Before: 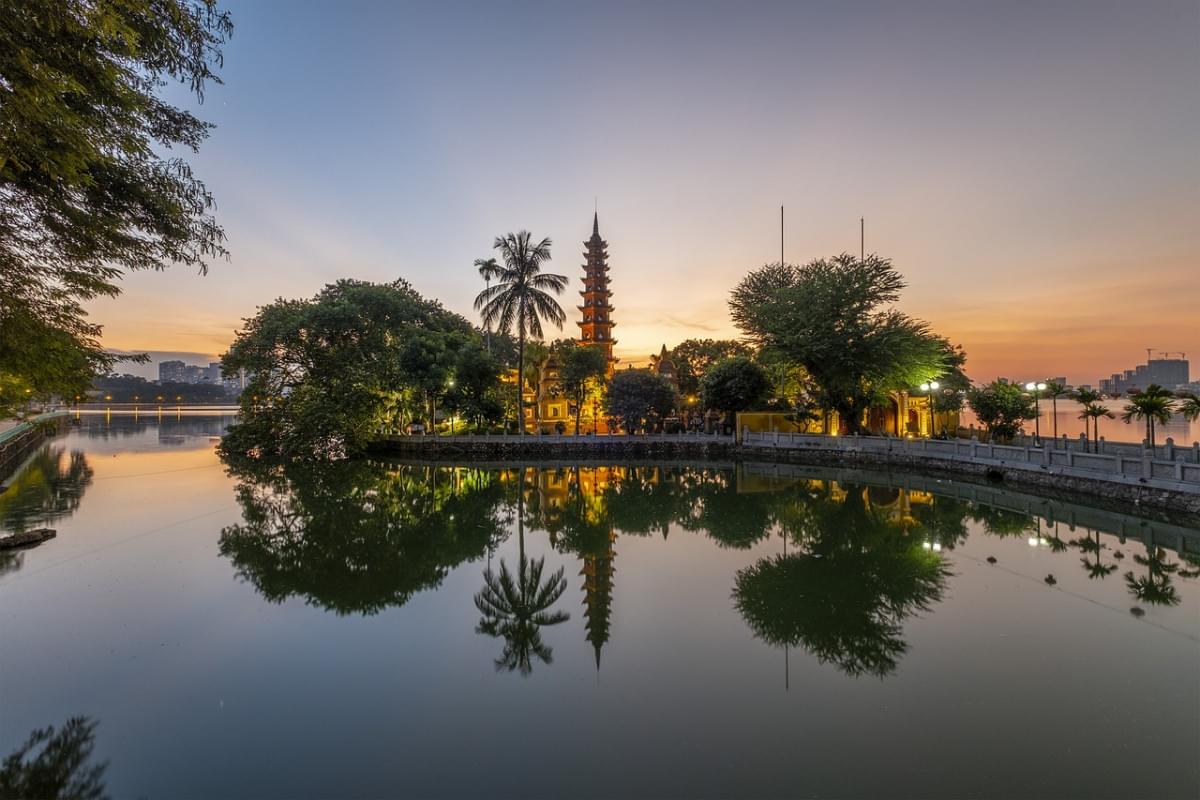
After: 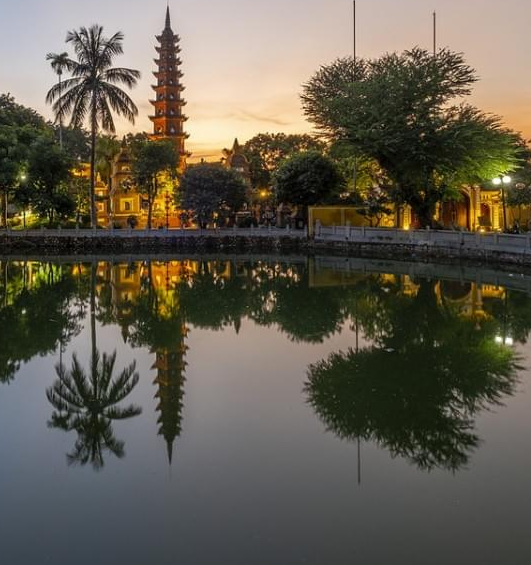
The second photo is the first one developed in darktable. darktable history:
crop: left 35.685%, top 25.819%, right 20.049%, bottom 3.448%
